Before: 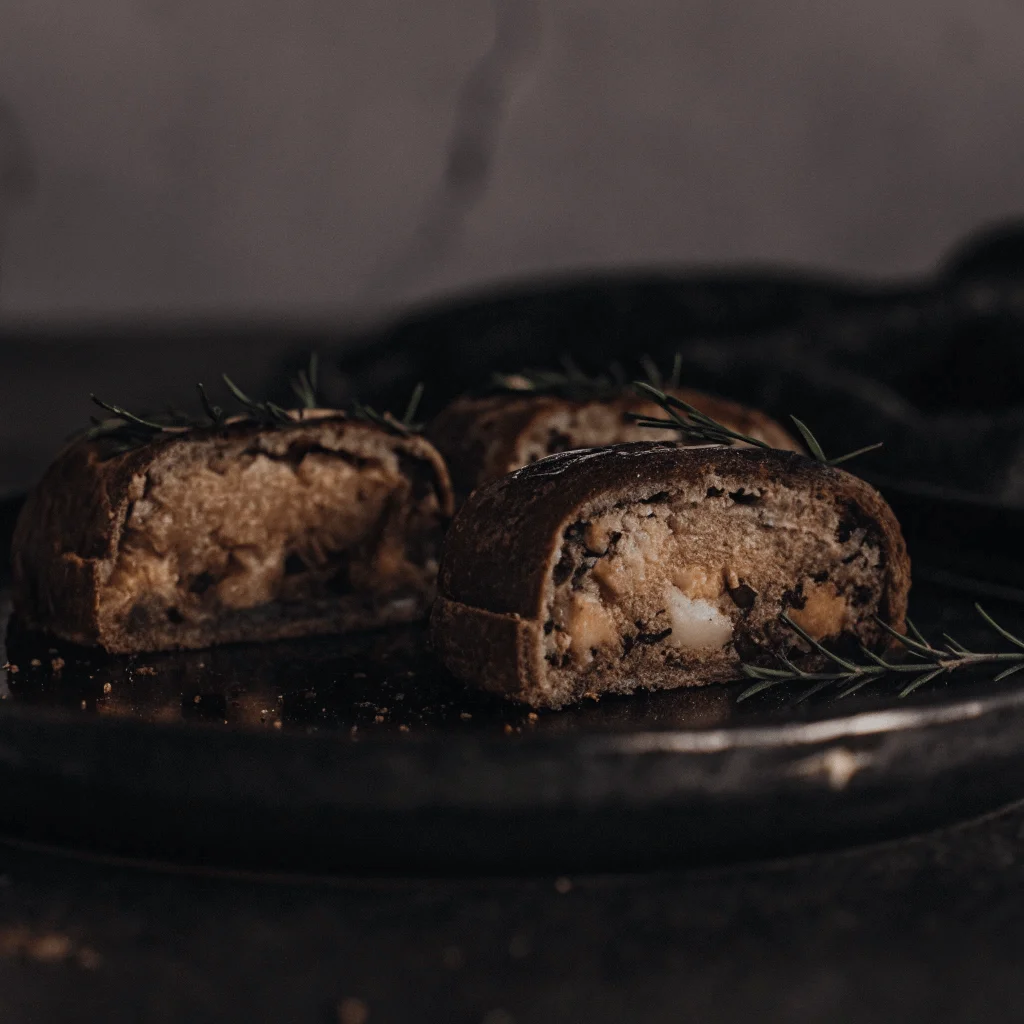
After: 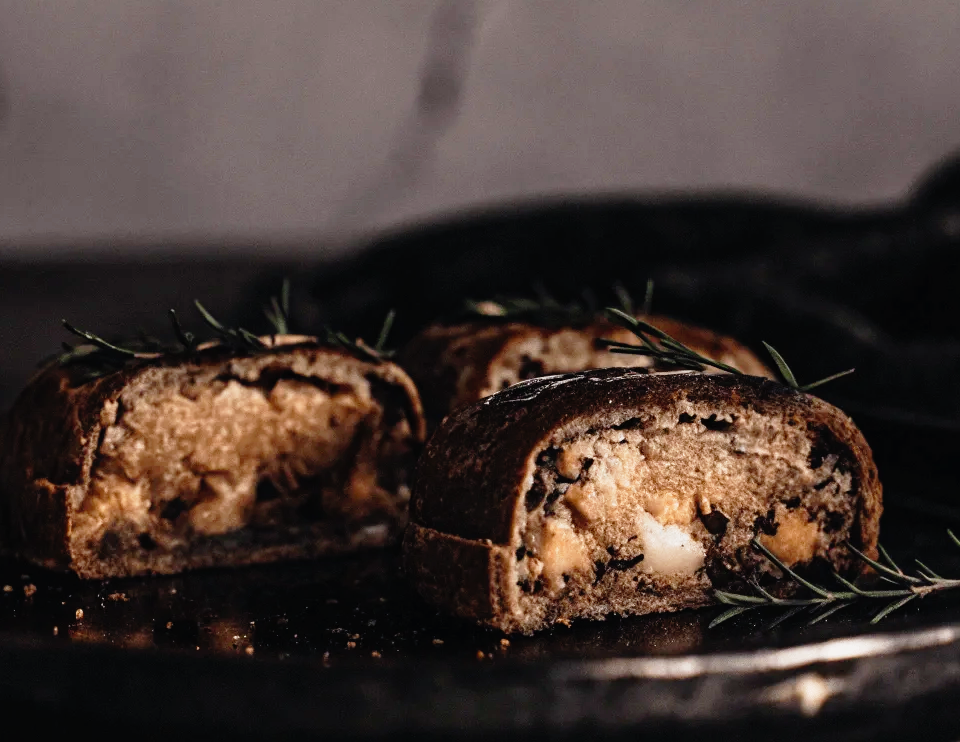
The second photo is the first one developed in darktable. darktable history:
base curve: curves: ch0 [(0, 0) (0.012, 0.01) (0.073, 0.168) (0.31, 0.711) (0.645, 0.957) (1, 1)], preserve colors none
crop: left 2.737%, top 7.287%, right 3.421%, bottom 20.179%
